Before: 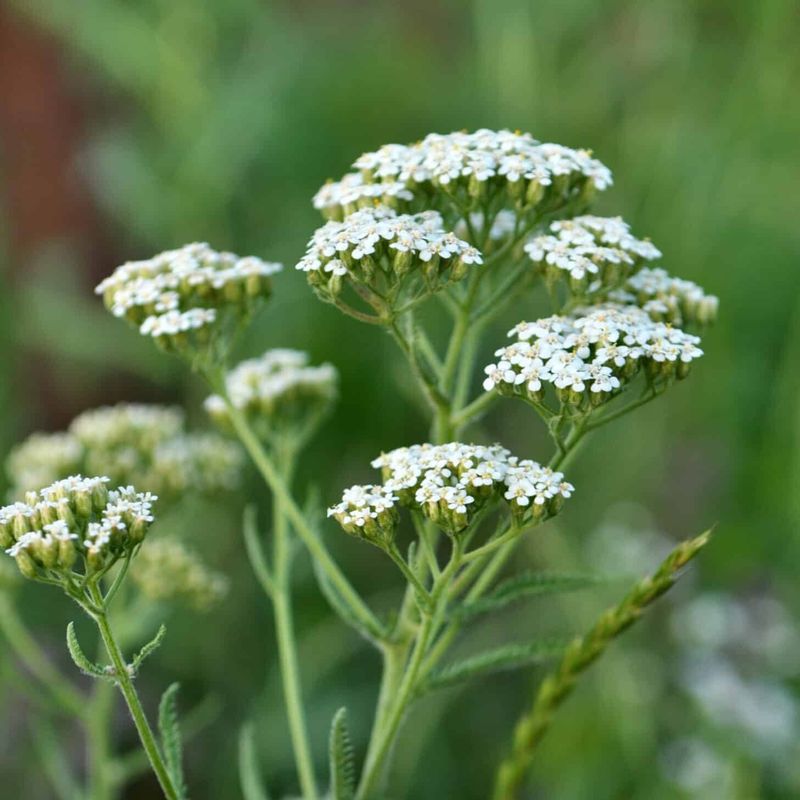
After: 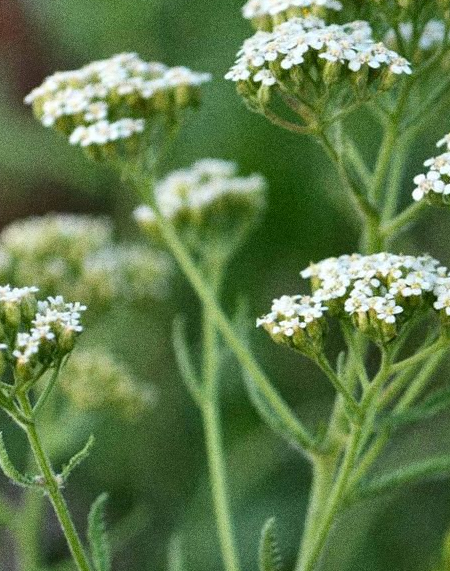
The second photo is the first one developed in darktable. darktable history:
grain: coarseness 0.09 ISO, strength 40%
crop: left 8.966%, top 23.852%, right 34.699%, bottom 4.703%
